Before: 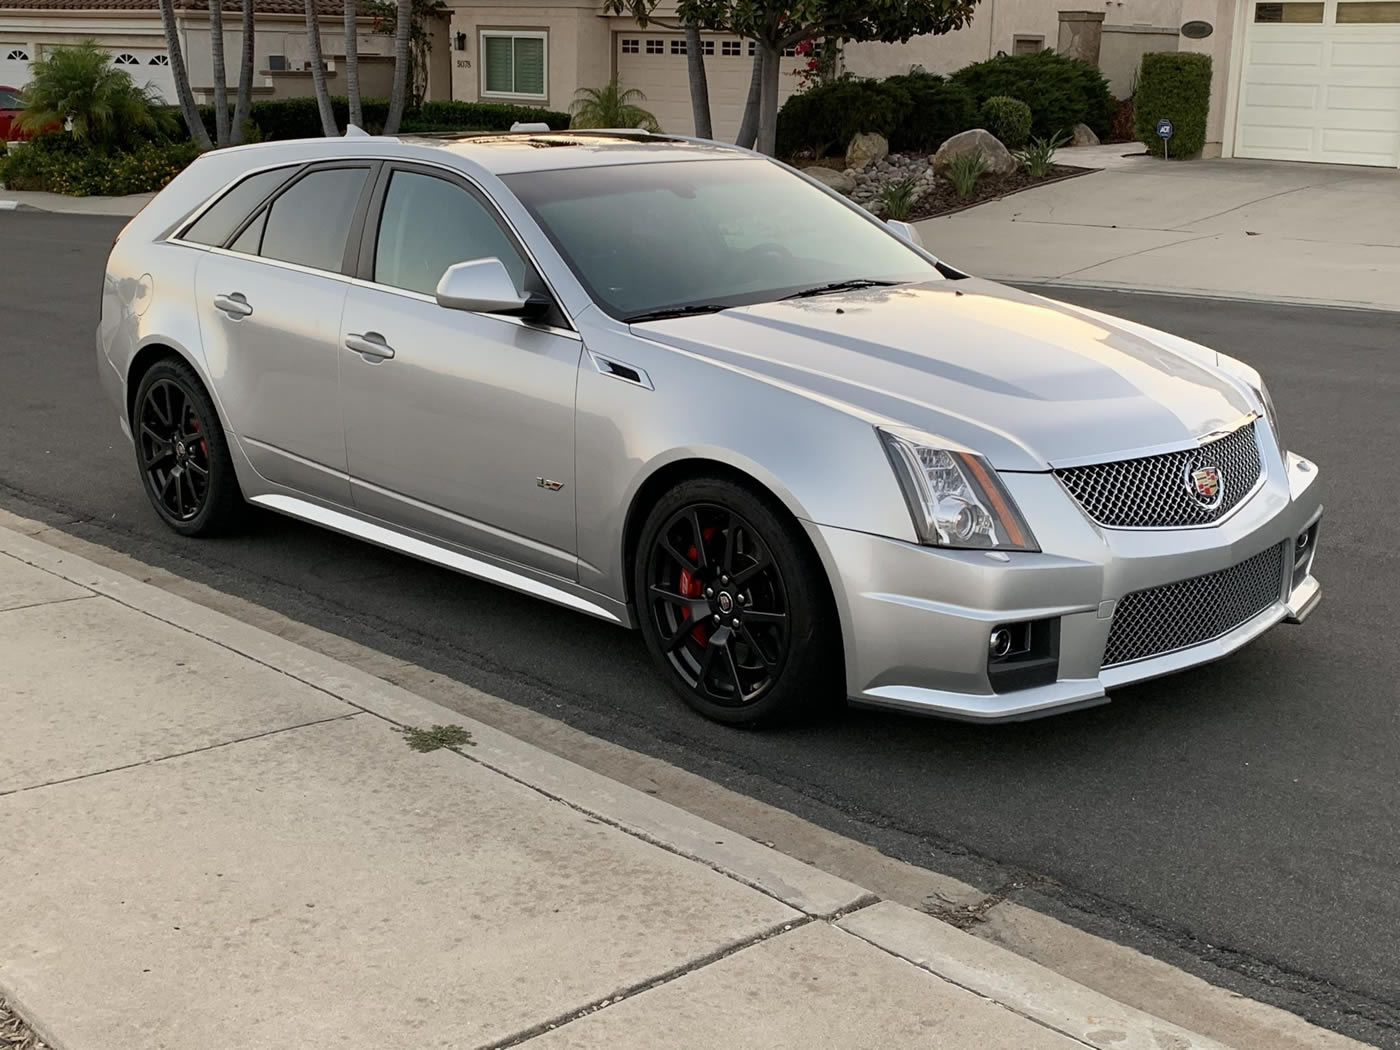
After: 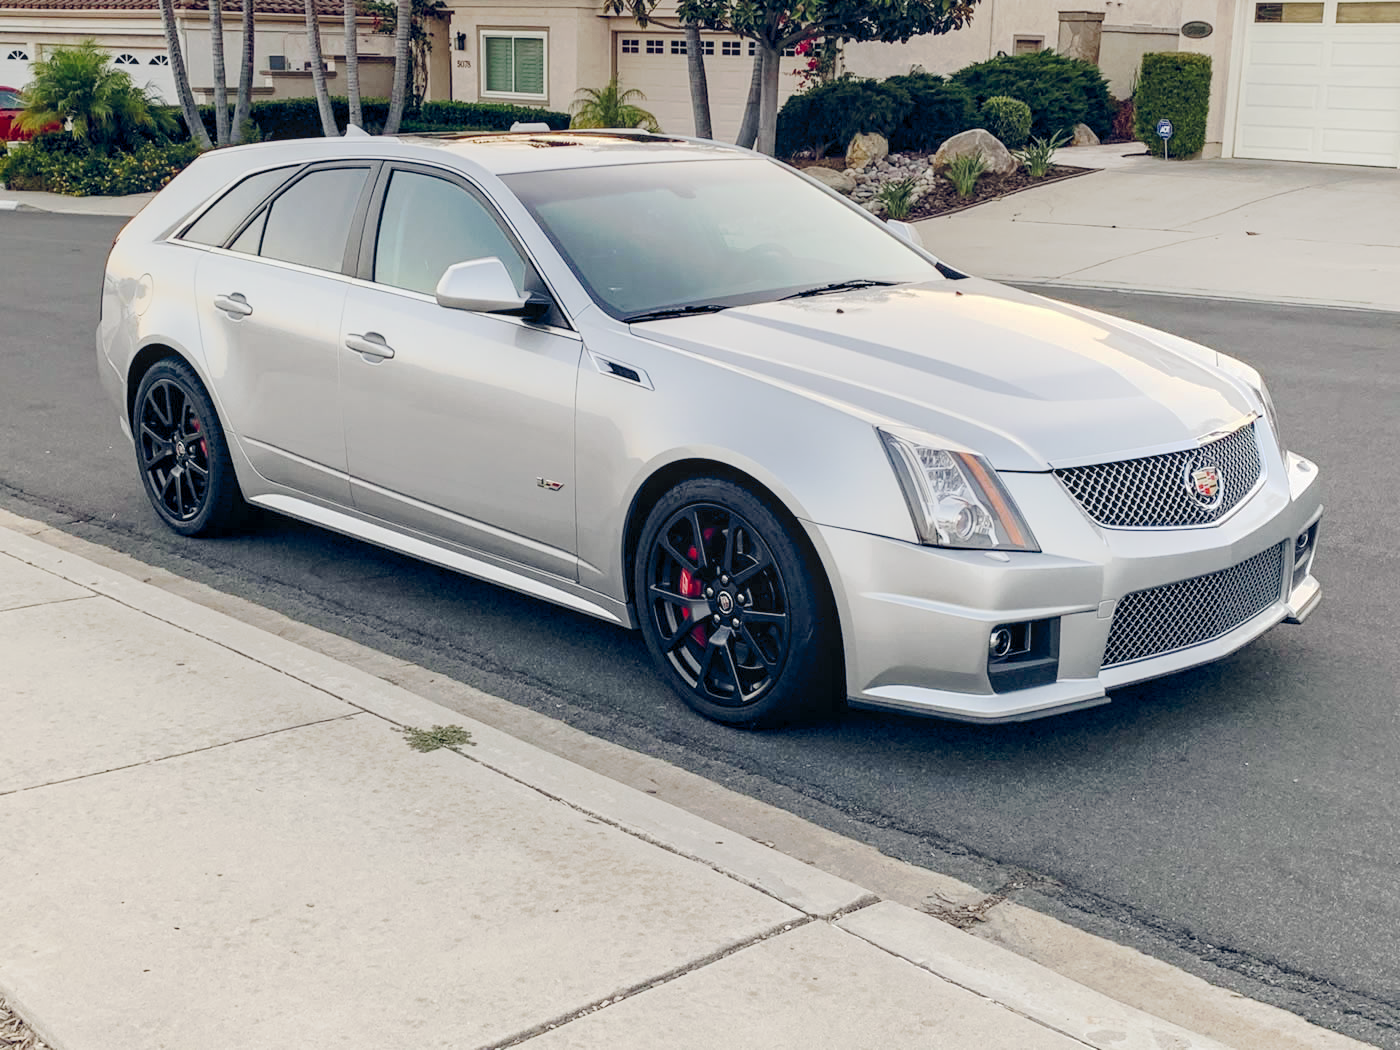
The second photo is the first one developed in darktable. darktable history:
tone curve: curves: ch0 [(0, 0) (0.003, 0.021) (0.011, 0.033) (0.025, 0.059) (0.044, 0.097) (0.069, 0.141) (0.1, 0.186) (0.136, 0.237) (0.177, 0.298) (0.224, 0.378) (0.277, 0.47) (0.335, 0.542) (0.399, 0.605) (0.468, 0.678) (0.543, 0.724) (0.623, 0.787) (0.709, 0.829) (0.801, 0.875) (0.898, 0.912) (1, 1)], preserve colors none
color balance rgb: global offset › chroma 0.103%, global offset › hue 252.48°, perceptual saturation grading › global saturation 19.498%, global vibrance 14.962%
local contrast: on, module defaults
